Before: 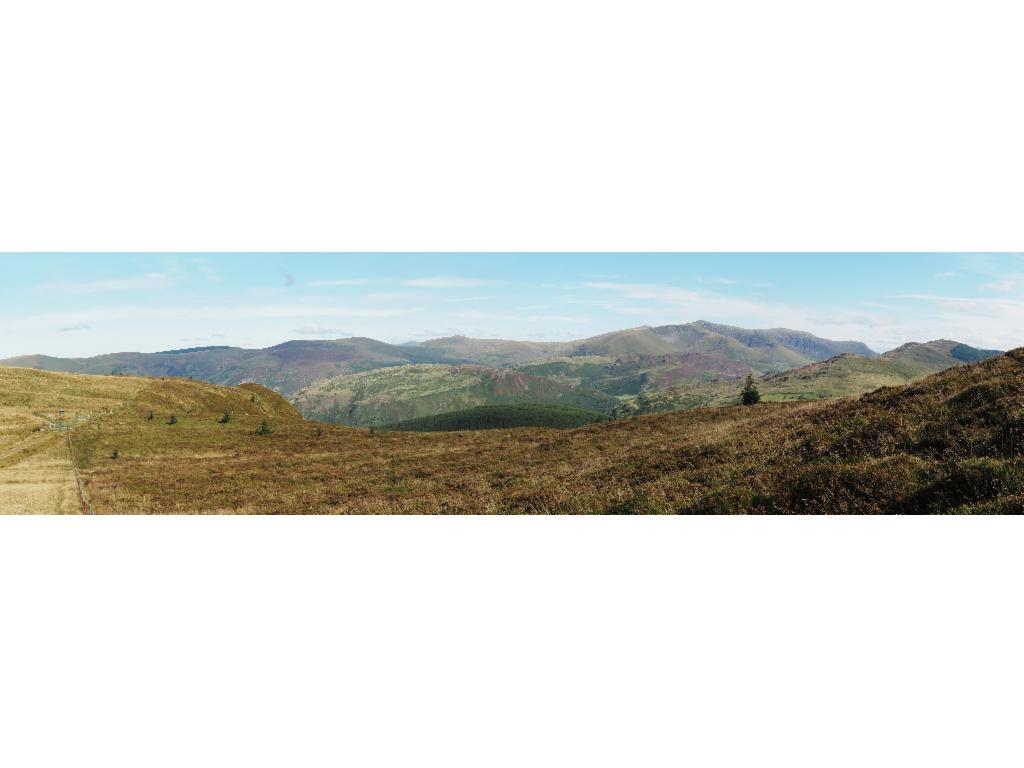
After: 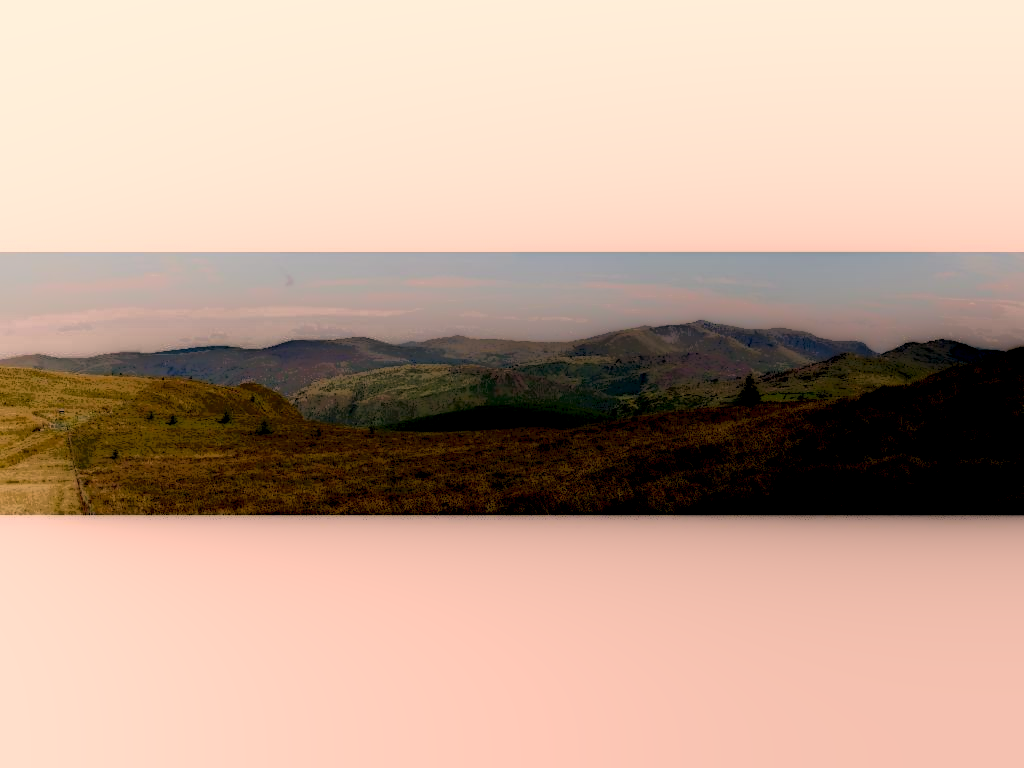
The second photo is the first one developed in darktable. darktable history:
haze removal: compatibility mode true, adaptive false
exposure: black level correction -0.003, exposure 0.04 EV, compensate highlight preservation false
color correction: highlights a* 21.16, highlights b* 19.61
local contrast: highlights 0%, shadows 198%, detail 164%, midtone range 0.001
